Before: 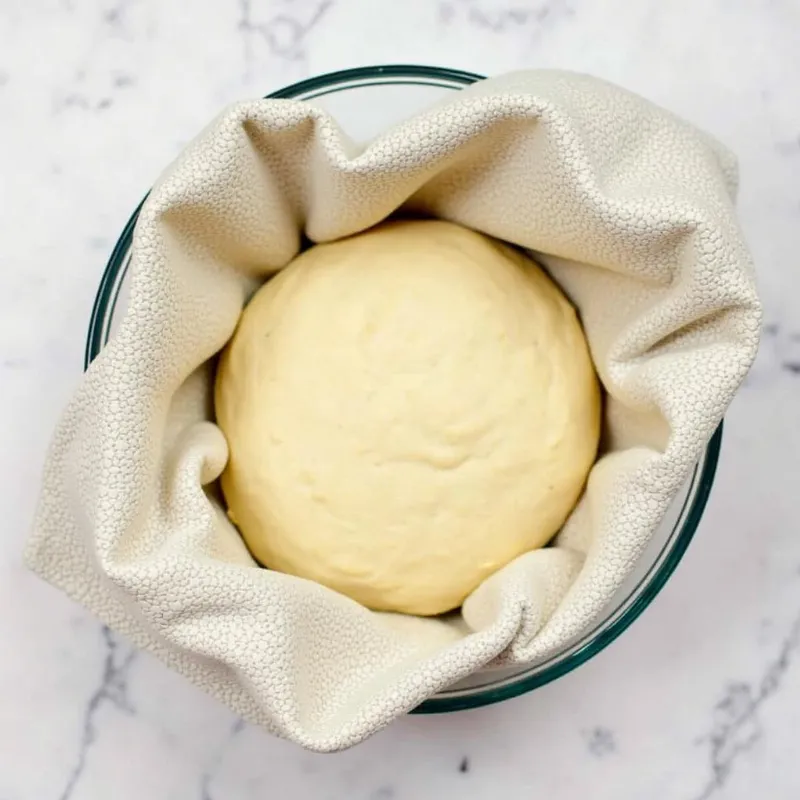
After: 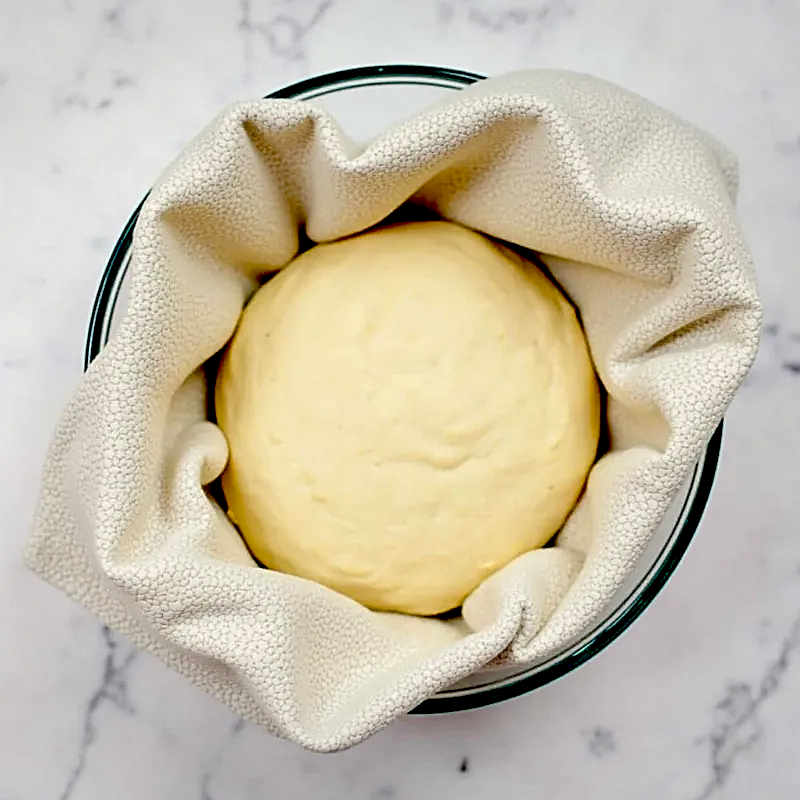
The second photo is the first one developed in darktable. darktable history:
exposure: black level correction 0.054, exposure -0.03 EV, compensate highlight preservation false
sharpen: on, module defaults
vignetting: fall-off start 99.73%, brightness -0.177, saturation -0.303, width/height ratio 1.324
